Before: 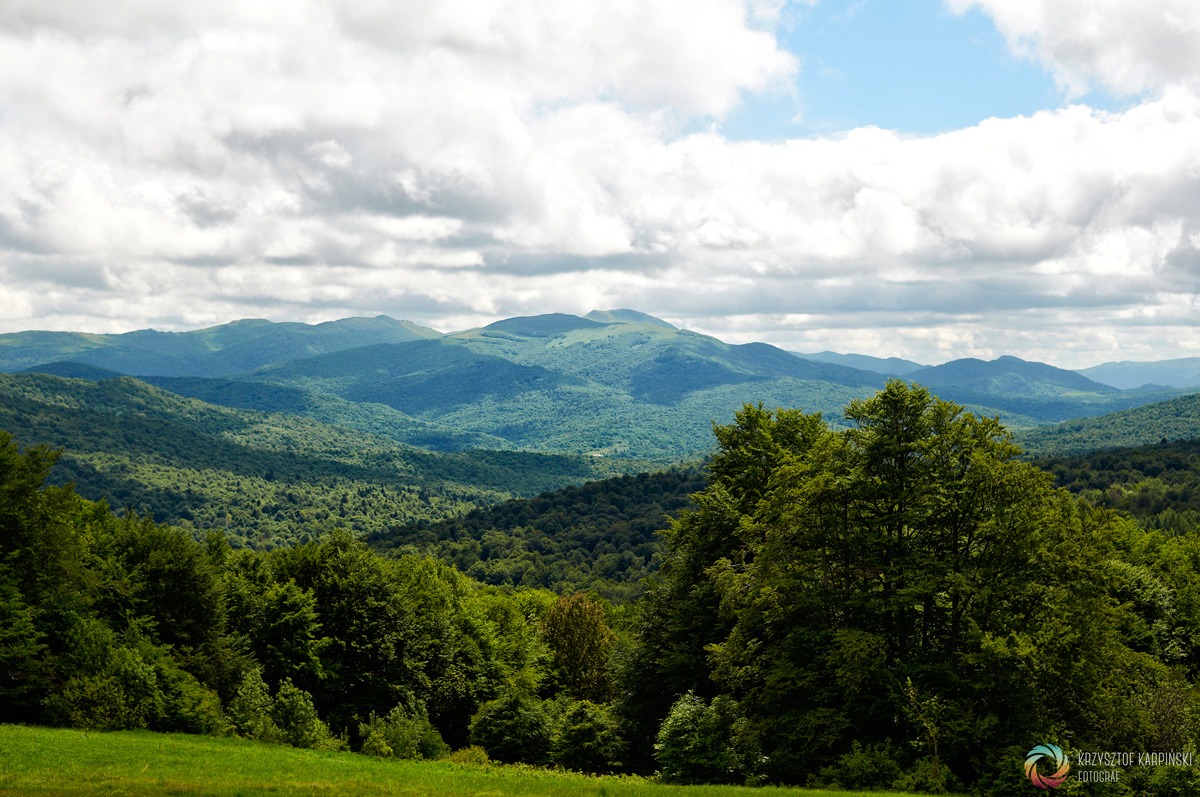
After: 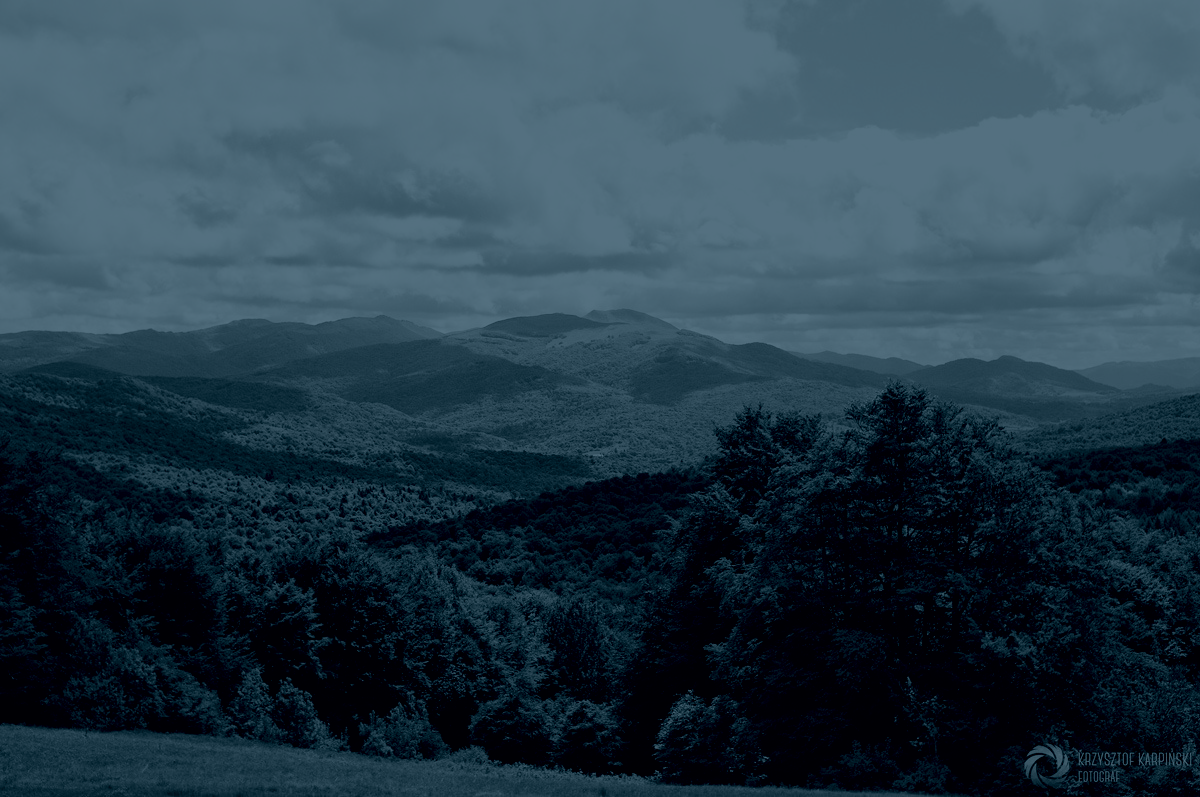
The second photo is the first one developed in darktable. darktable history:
tone equalizer: on, module defaults
filmic rgb: black relative exposure -7.65 EV, white relative exposure 4.56 EV, hardness 3.61
colorize: hue 194.4°, saturation 29%, source mix 61.75%, lightness 3.98%, version 1
